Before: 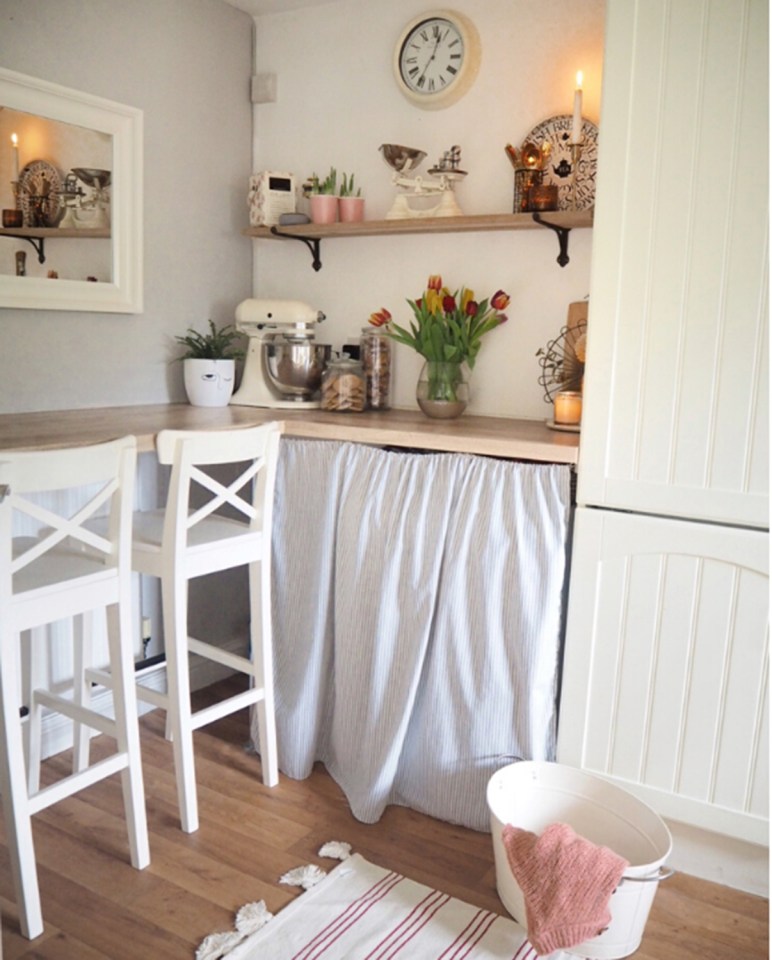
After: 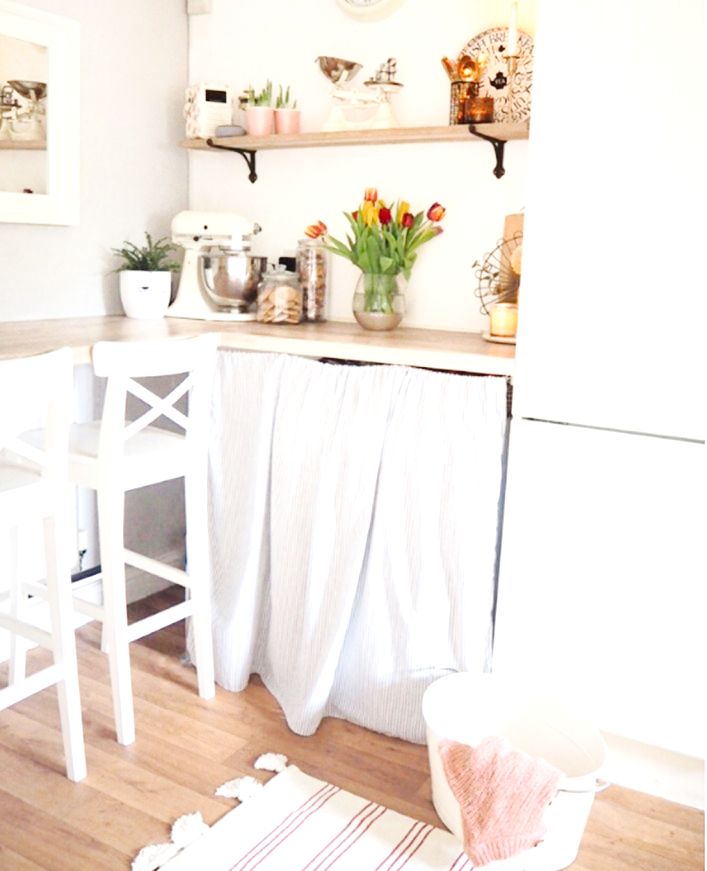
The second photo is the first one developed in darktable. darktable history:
exposure: black level correction 0, exposure 1 EV, compensate highlight preservation false
crop and rotate: left 8.409%, top 9.205%
tone curve: curves: ch0 [(0, 0.014) (0.12, 0.096) (0.386, 0.49) (0.54, 0.684) (0.751, 0.855) (0.89, 0.943) (0.998, 0.989)]; ch1 [(0, 0) (0.133, 0.099) (0.437, 0.41) (0.5, 0.5) (0.517, 0.536) (0.548, 0.575) (0.582, 0.631) (0.627, 0.688) (0.836, 0.868) (1, 1)]; ch2 [(0, 0) (0.374, 0.341) (0.456, 0.443) (0.478, 0.49) (0.501, 0.5) (0.528, 0.538) (0.55, 0.6) (0.572, 0.63) (0.702, 0.765) (1, 1)], preserve colors none
